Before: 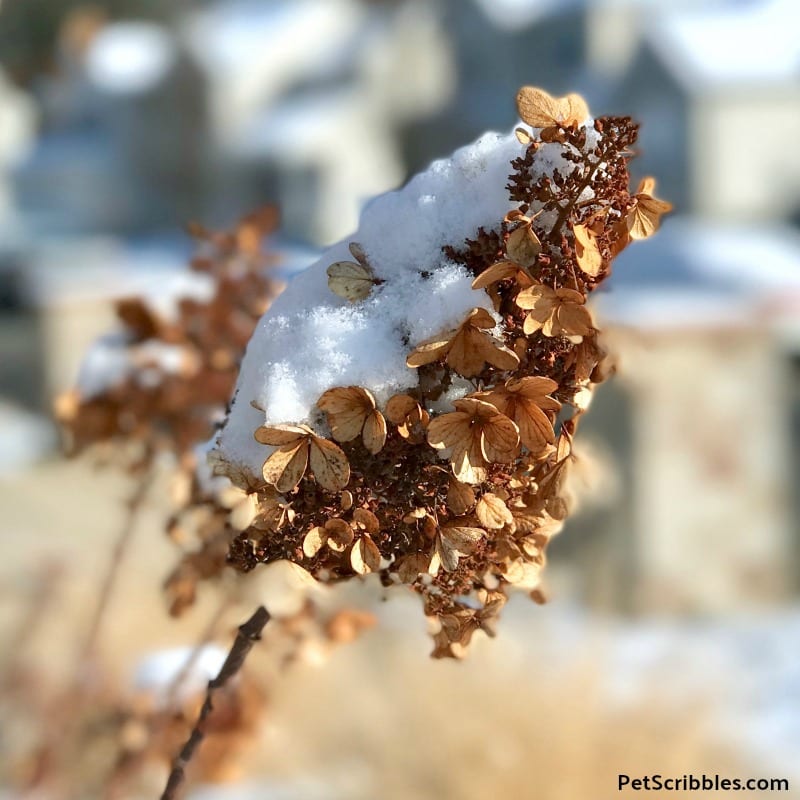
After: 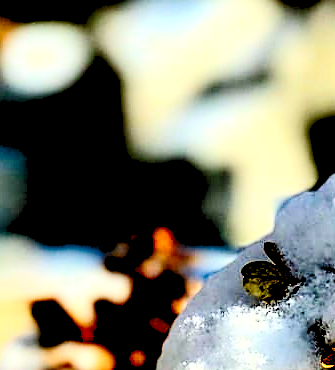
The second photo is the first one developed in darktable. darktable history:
local contrast: highlights 100%, shadows 100%, detail 120%, midtone range 0.2
contrast brightness saturation: contrast 0.77, brightness -1, saturation 1
crop and rotate: left 10.817%, top 0.062%, right 47.194%, bottom 53.626%
levels: levels [0.072, 0.414, 0.976]
color balance: lift [1.005, 1.002, 0.998, 0.998], gamma [1, 1.021, 1.02, 0.979], gain [0.923, 1.066, 1.056, 0.934]
sharpen: on, module defaults
